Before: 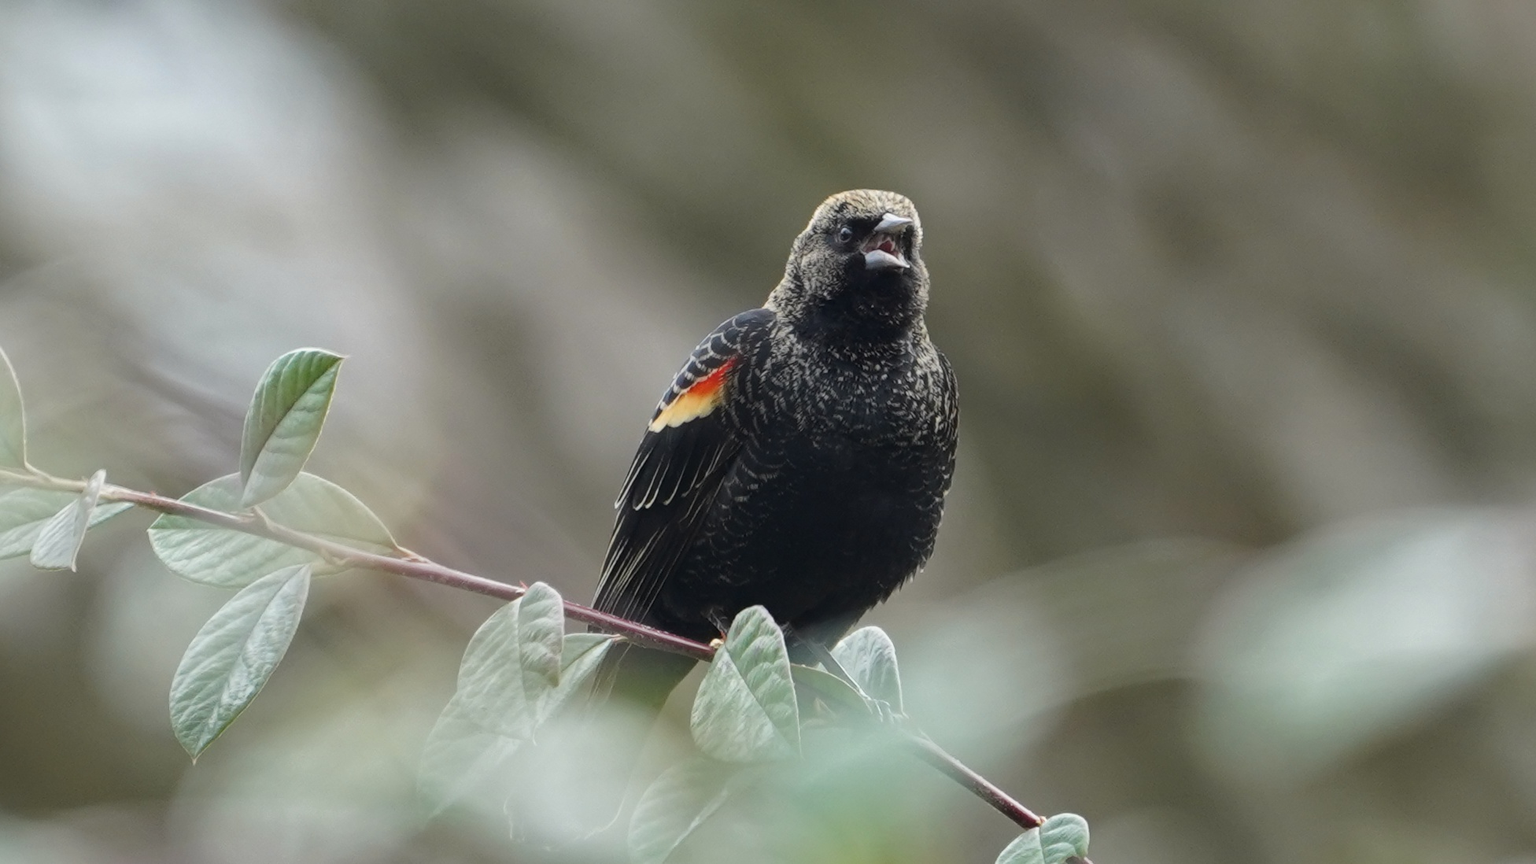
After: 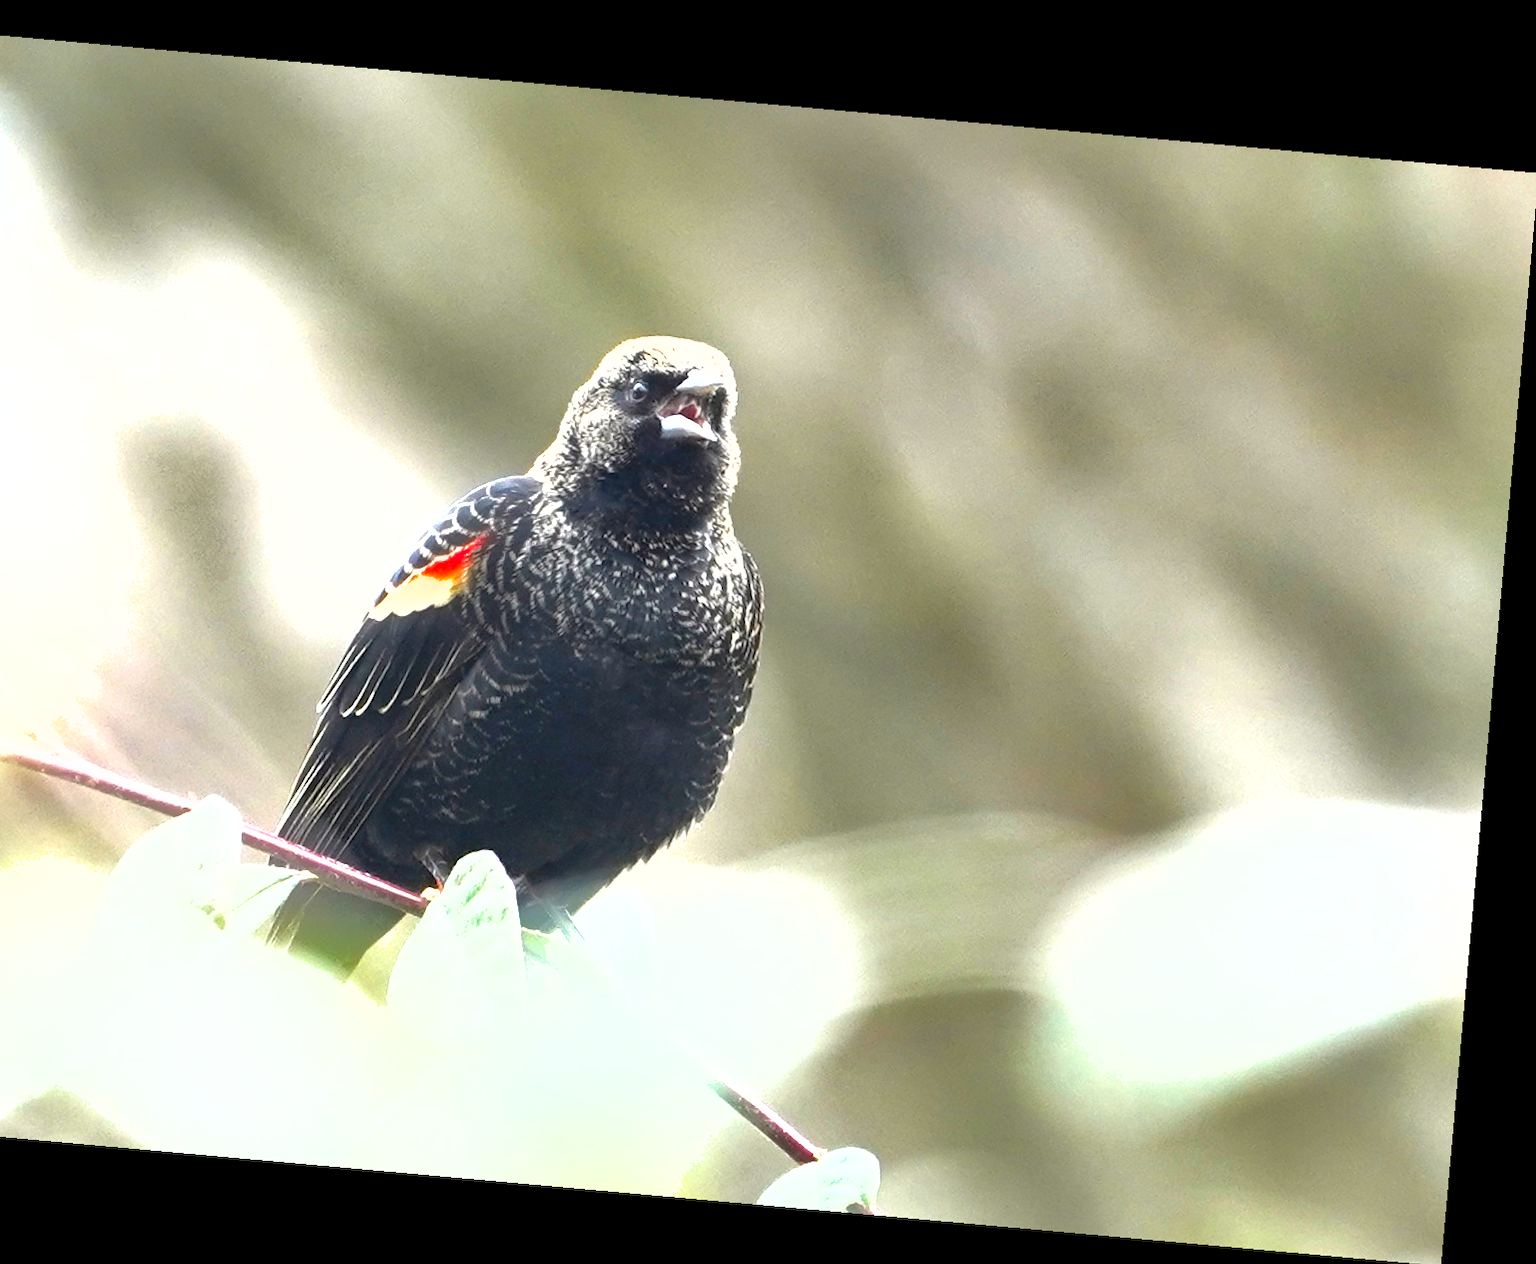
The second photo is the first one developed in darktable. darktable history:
crop and rotate: left 24.6%
levels: levels [0, 0.281, 0.562]
rotate and perspective: rotation 5.12°, automatic cropping off
shadows and highlights: on, module defaults
